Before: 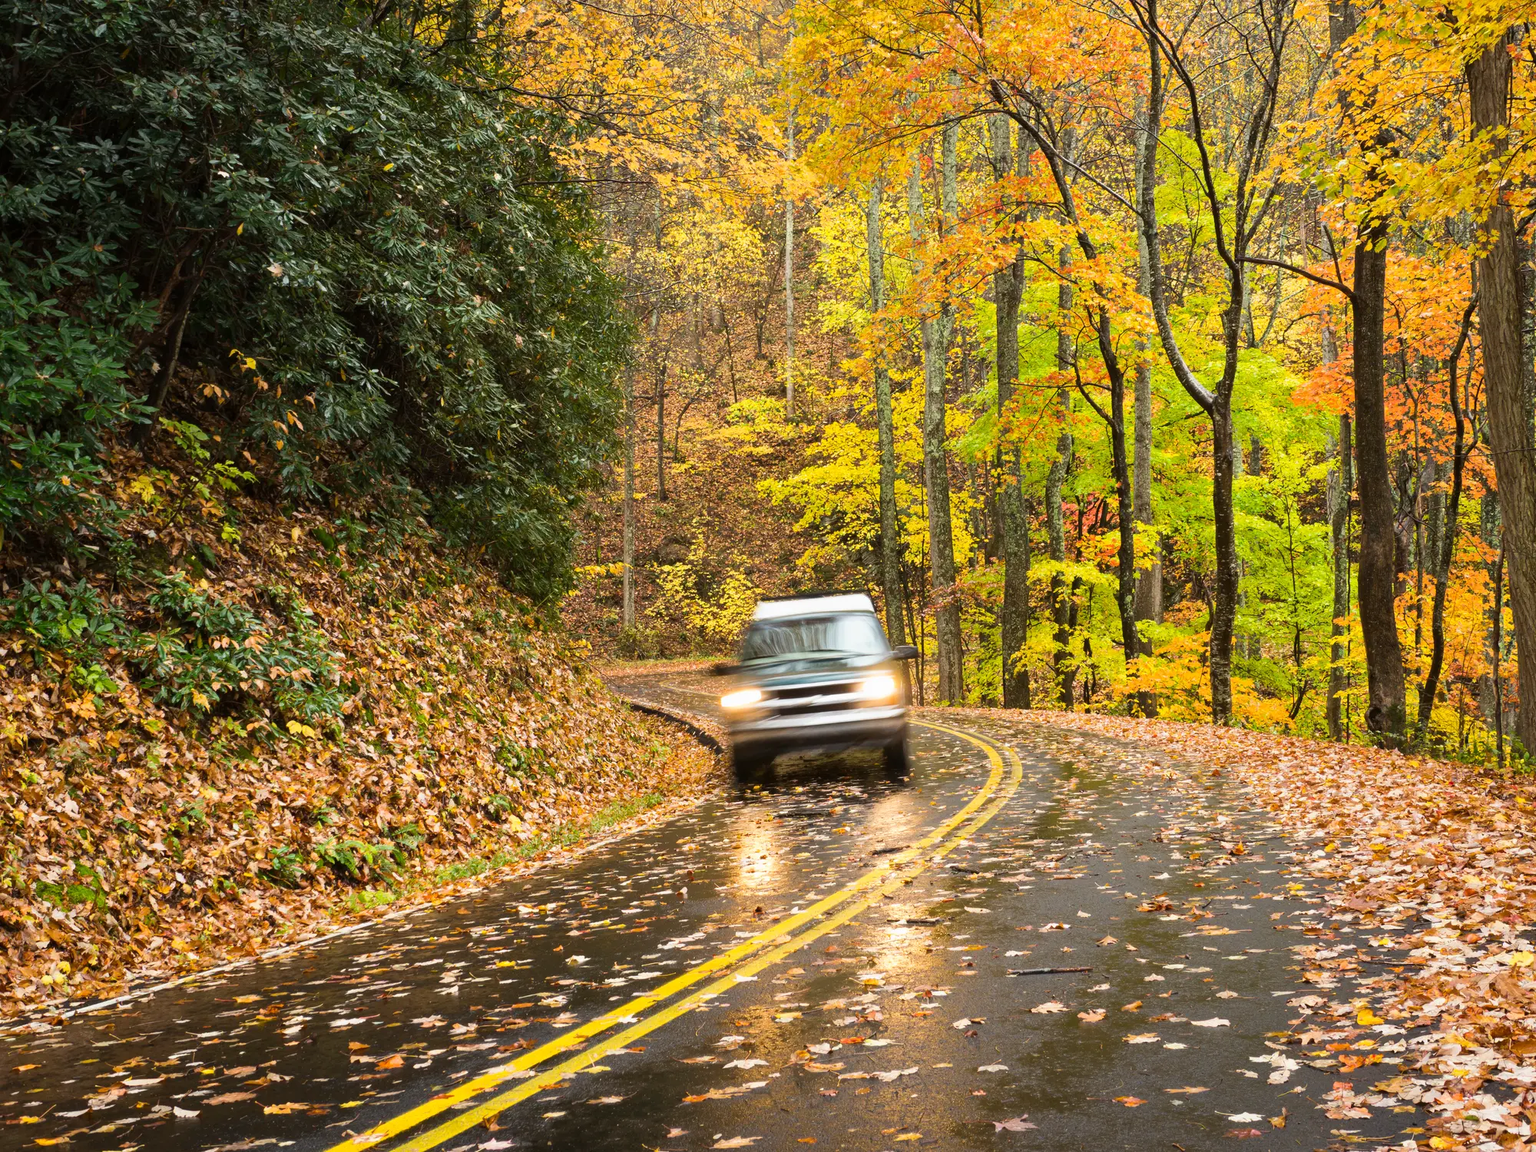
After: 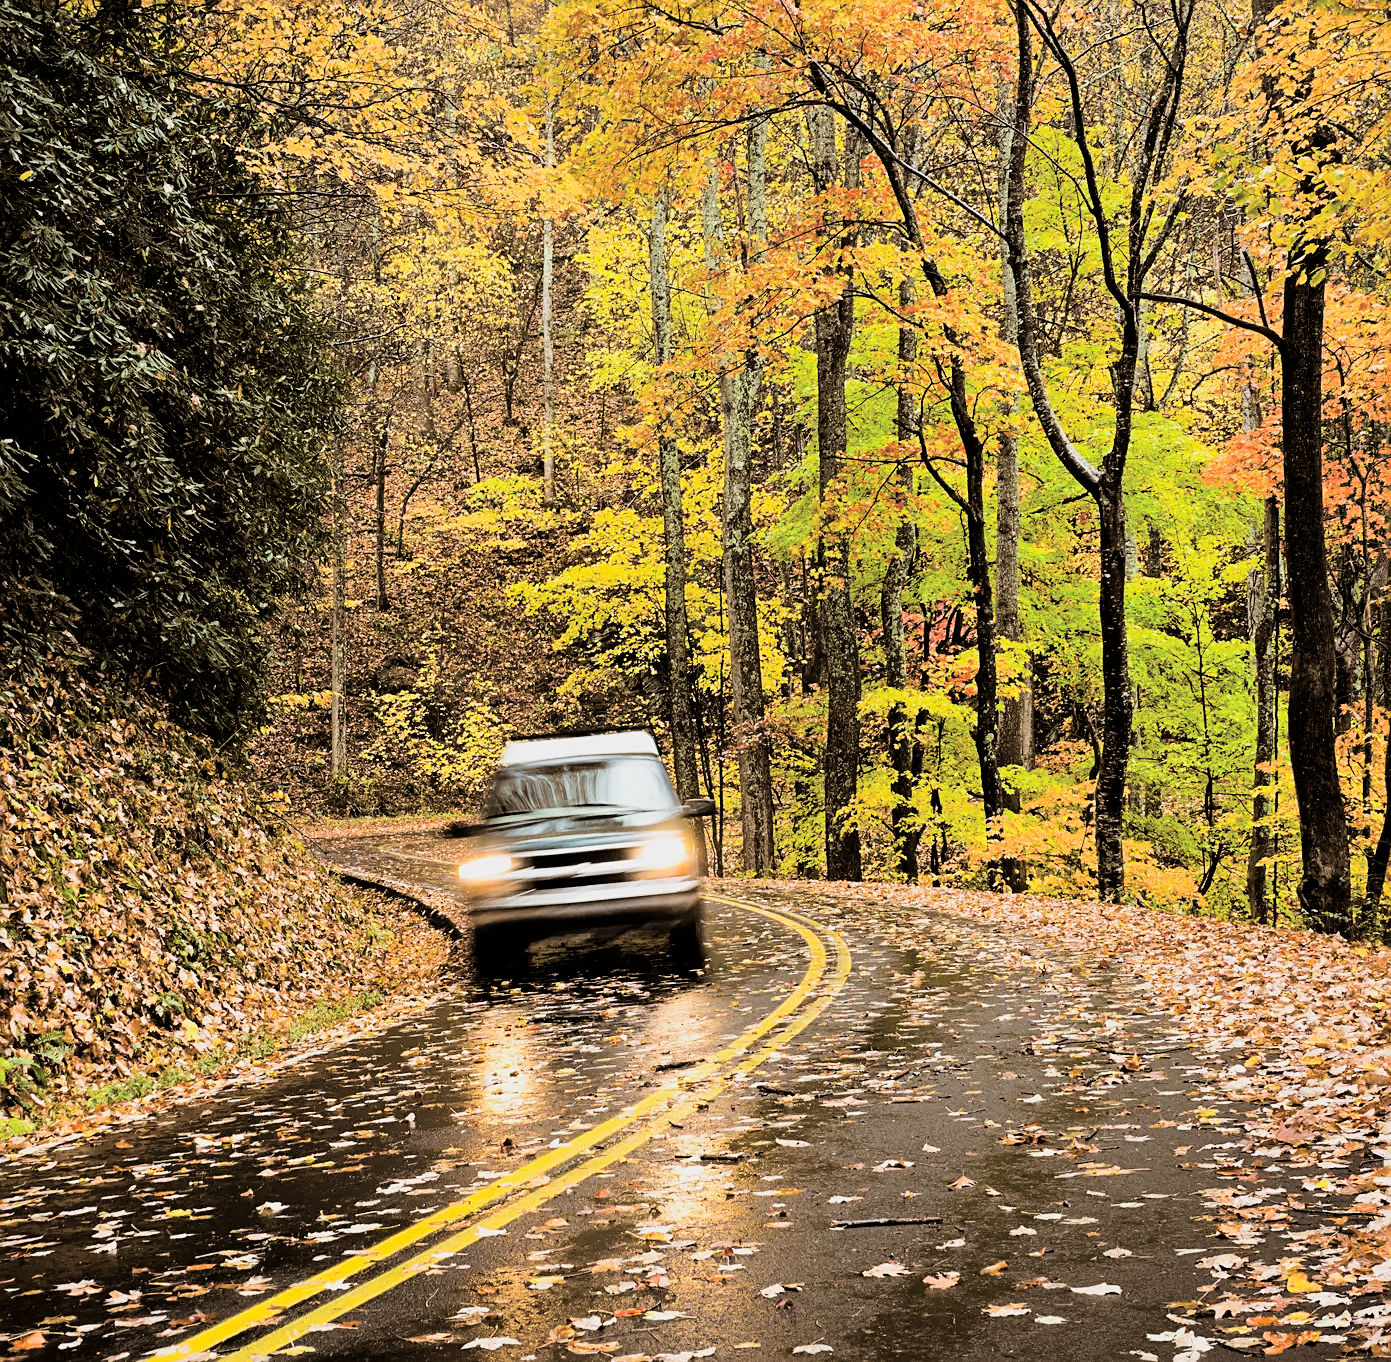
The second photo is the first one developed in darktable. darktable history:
split-toning: shadows › hue 32.4°, shadows › saturation 0.51, highlights › hue 180°, highlights › saturation 0, balance -60.17, compress 55.19%
filmic rgb: black relative exposure -5 EV, white relative exposure 3.5 EV, hardness 3.19, contrast 1.5, highlights saturation mix -50%
crop and rotate: left 24.034%, top 2.838%, right 6.406%, bottom 6.299%
sharpen: on, module defaults
